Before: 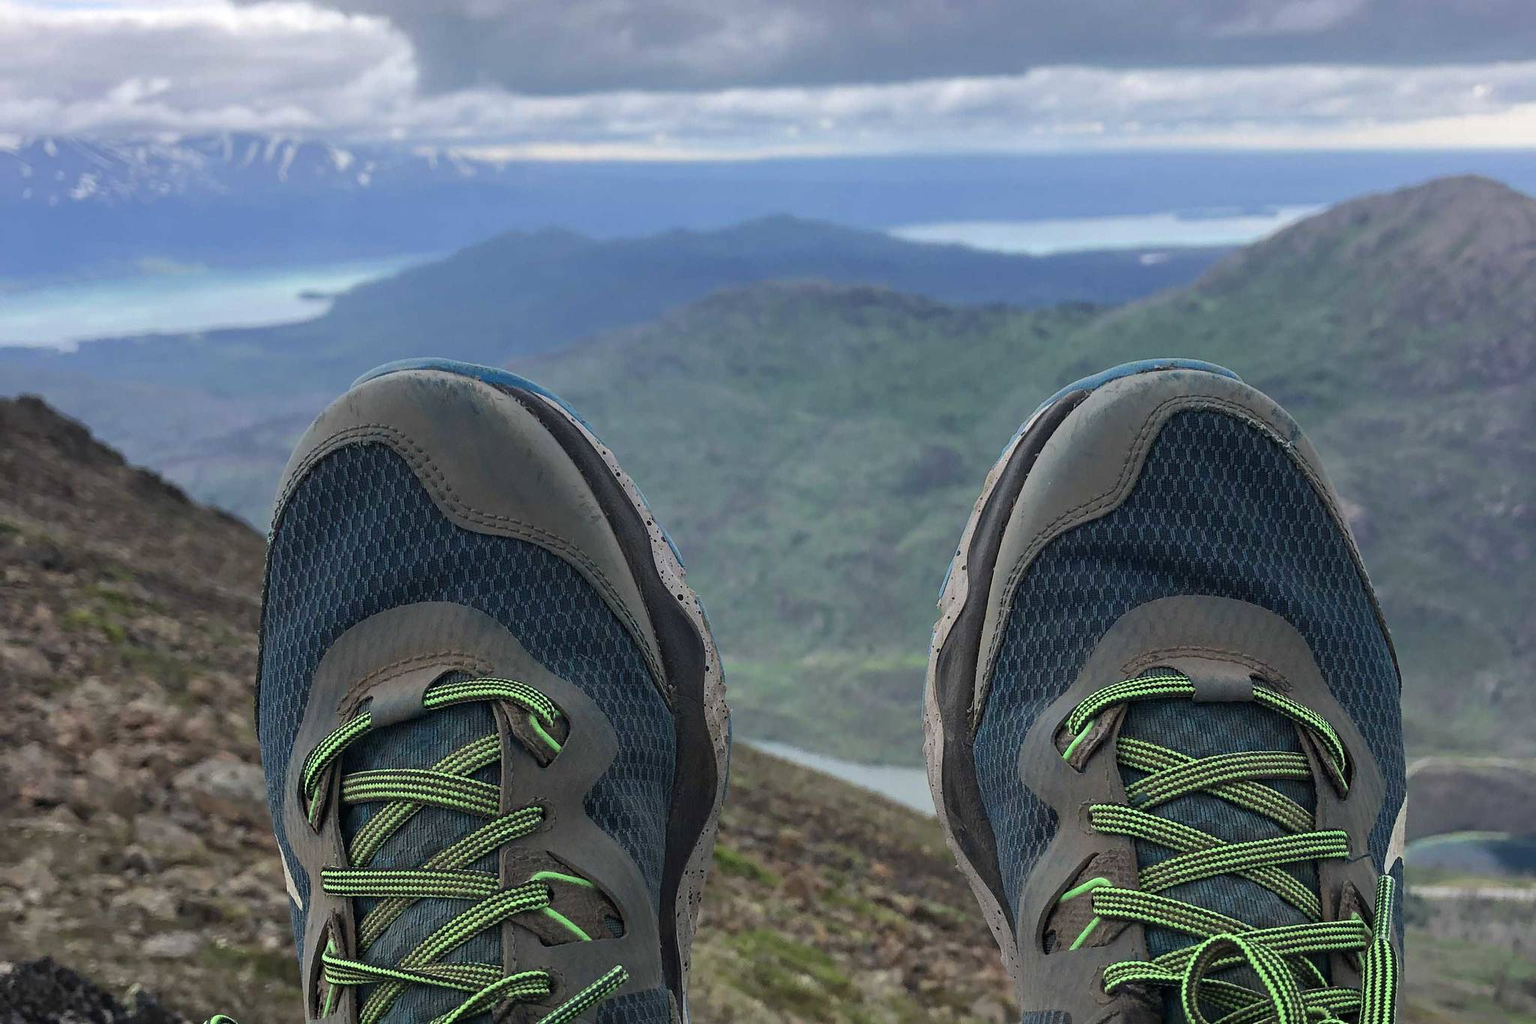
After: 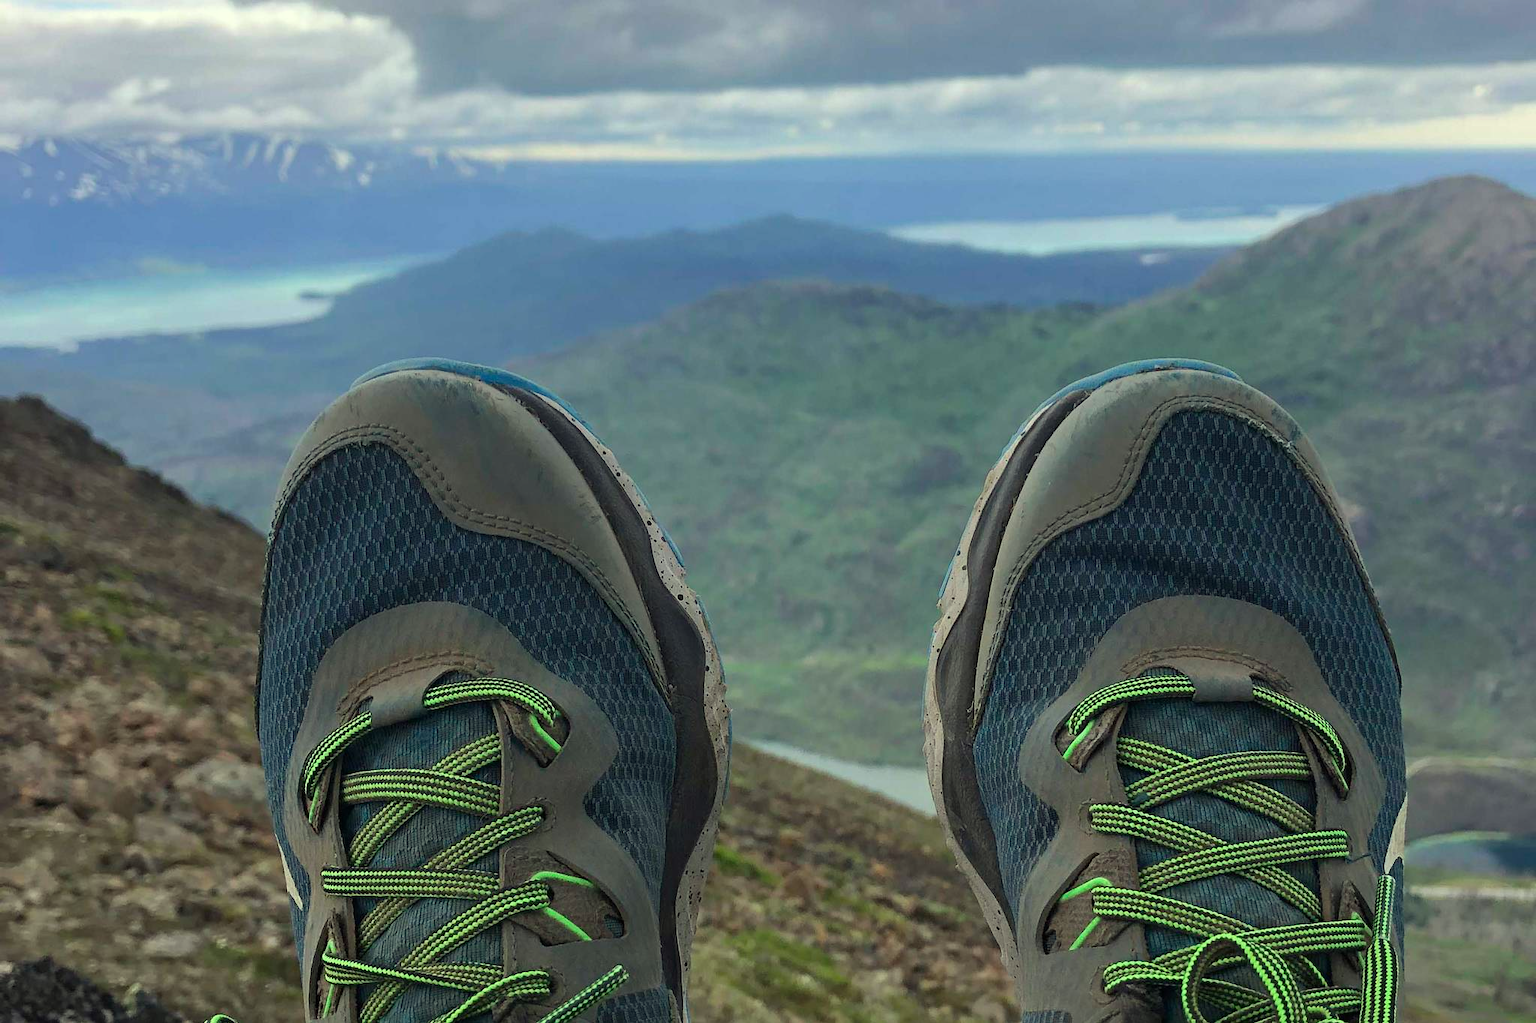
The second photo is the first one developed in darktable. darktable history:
rotate and perspective: automatic cropping original format, crop left 0, crop top 0
color correction: highlights a* -5.94, highlights b* 11.19
